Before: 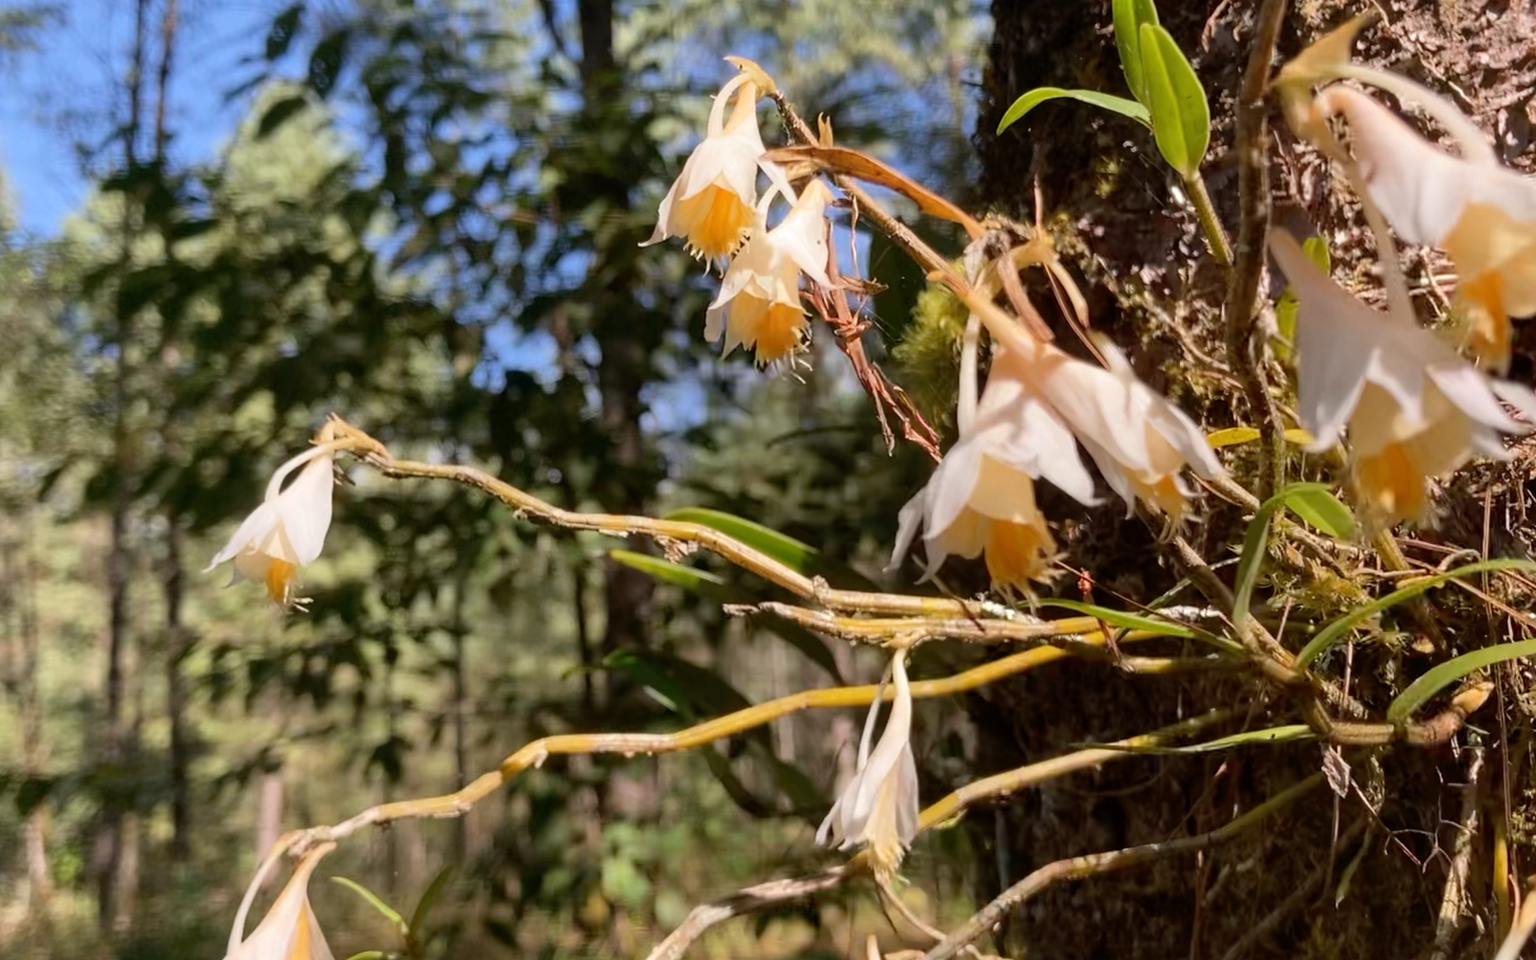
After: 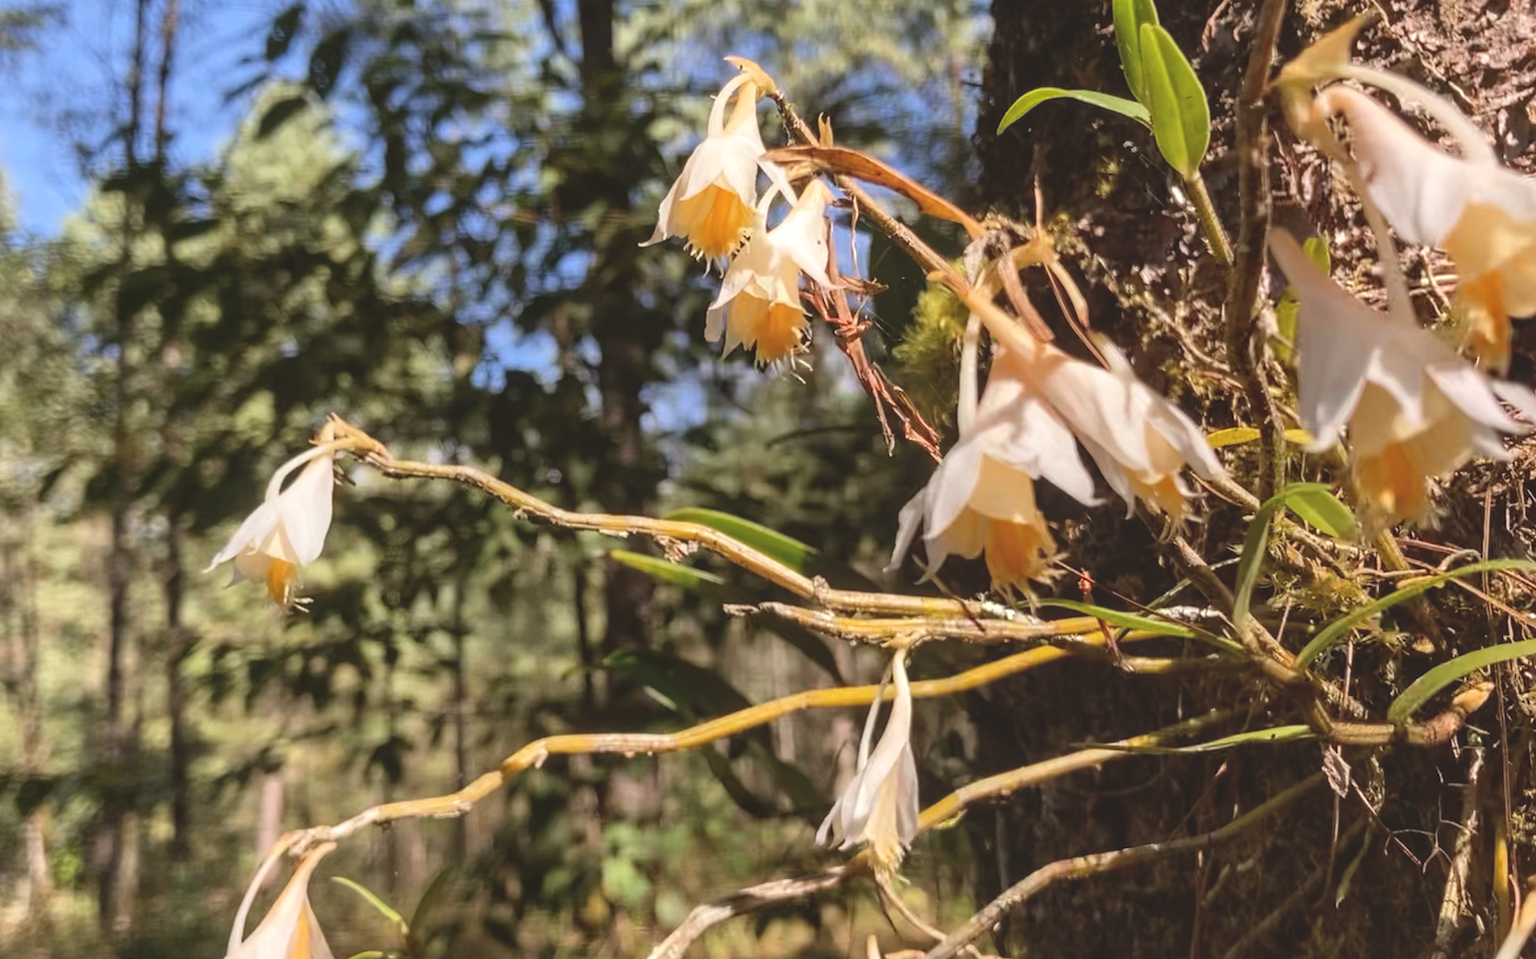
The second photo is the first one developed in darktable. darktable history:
color balance rgb: power › chroma 0.686%, power › hue 60°, global offset › luminance 1.987%, perceptual saturation grading › global saturation 0.416%
local contrast: on, module defaults
